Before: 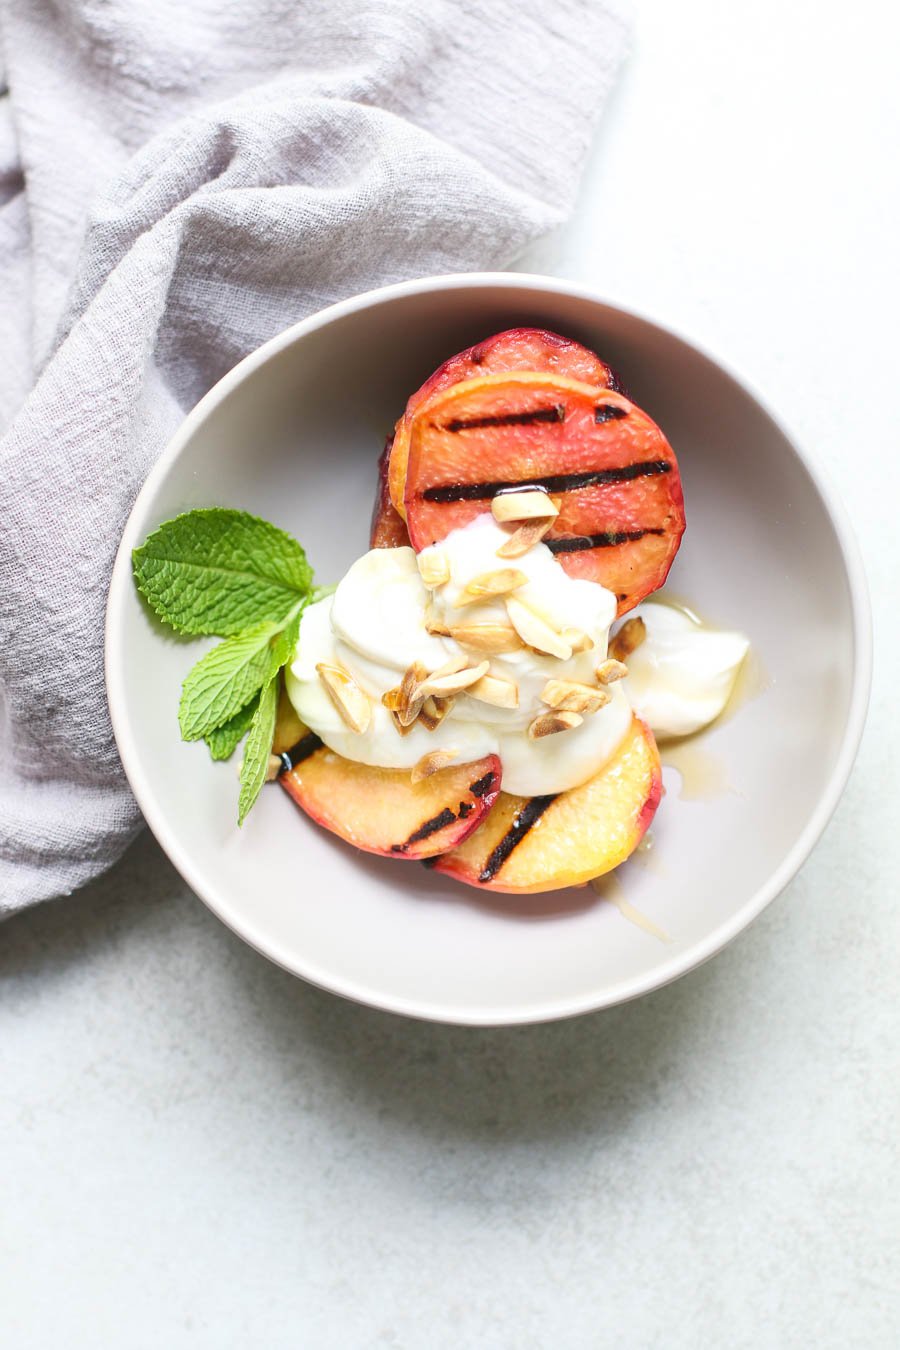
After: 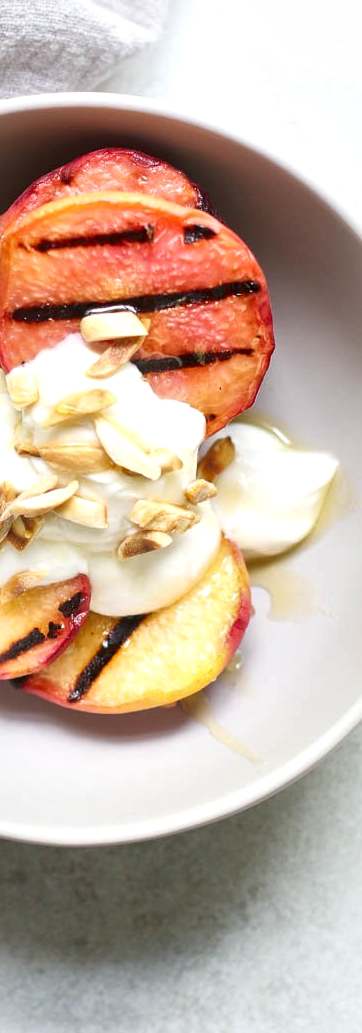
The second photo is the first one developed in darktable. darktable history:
local contrast: mode bilateral grid, contrast 26, coarseness 47, detail 151%, midtone range 0.2
crop: left 45.701%, top 13.386%, right 14.065%, bottom 10.037%
